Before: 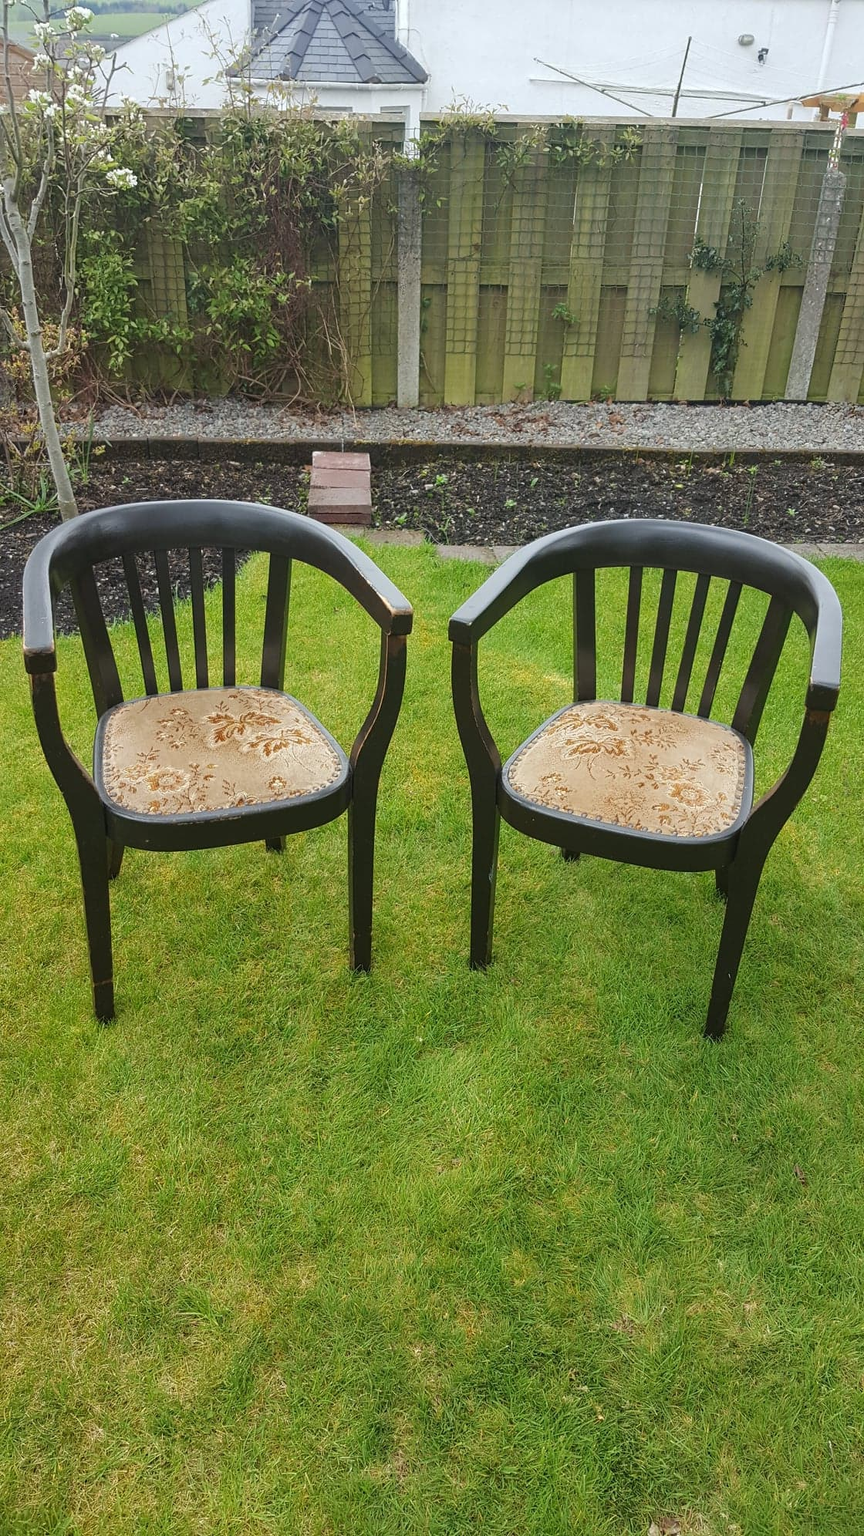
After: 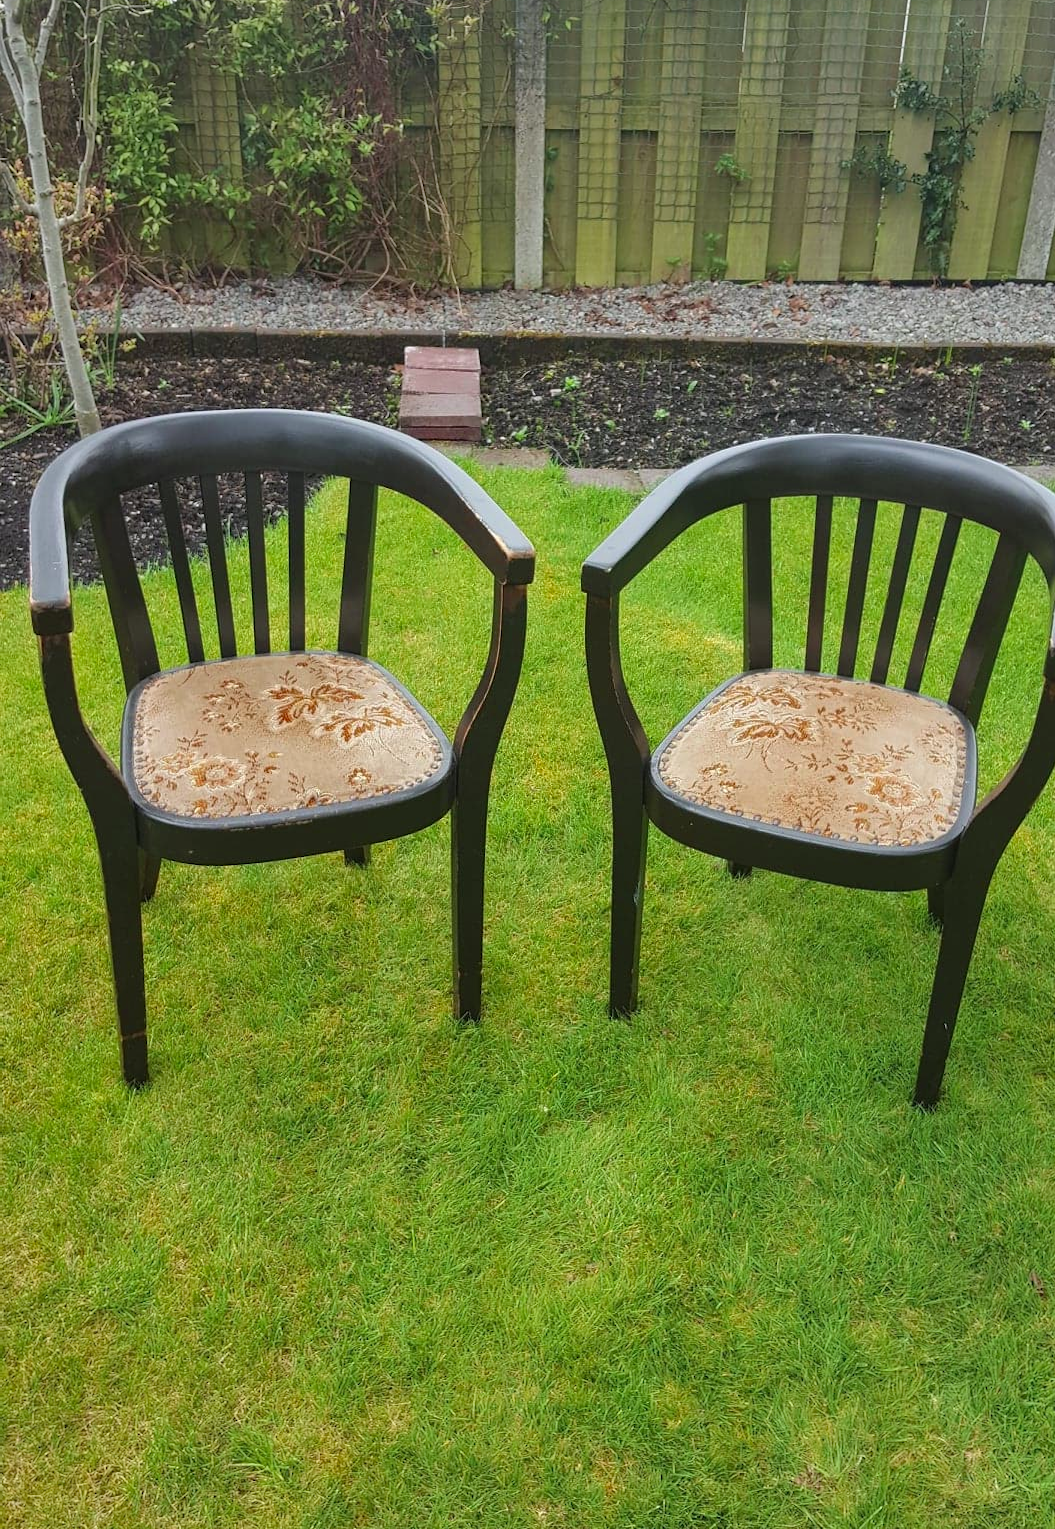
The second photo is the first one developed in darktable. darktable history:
shadows and highlights: low approximation 0.01, soften with gaussian
color calibration: output R [0.948, 0.091, -0.04, 0], output G [-0.3, 1.384, -0.085, 0], output B [-0.108, 0.061, 1.08, 0], gray › normalize channels true, illuminant same as pipeline (D50), adaptation none (bypass), x 0.332, y 0.335, temperature 5022.65 K, gamut compression 0.001
crop and rotate: angle 0.044°, top 11.994%, right 5.665%, bottom 11.118%
